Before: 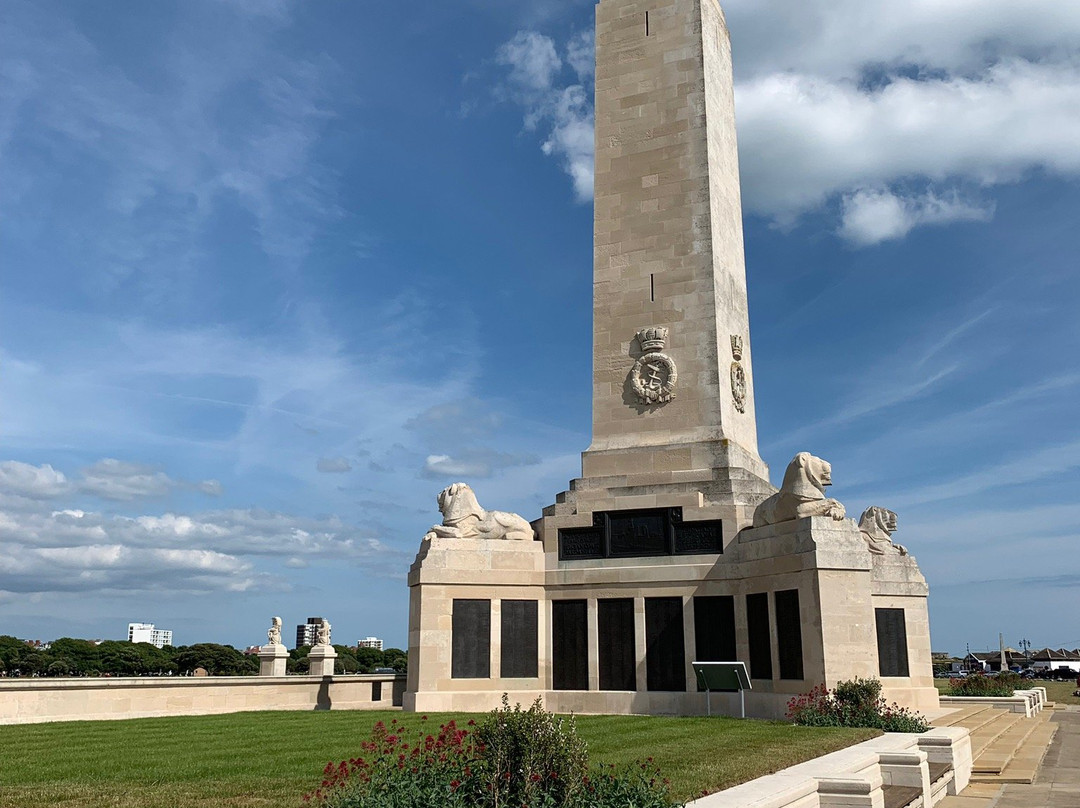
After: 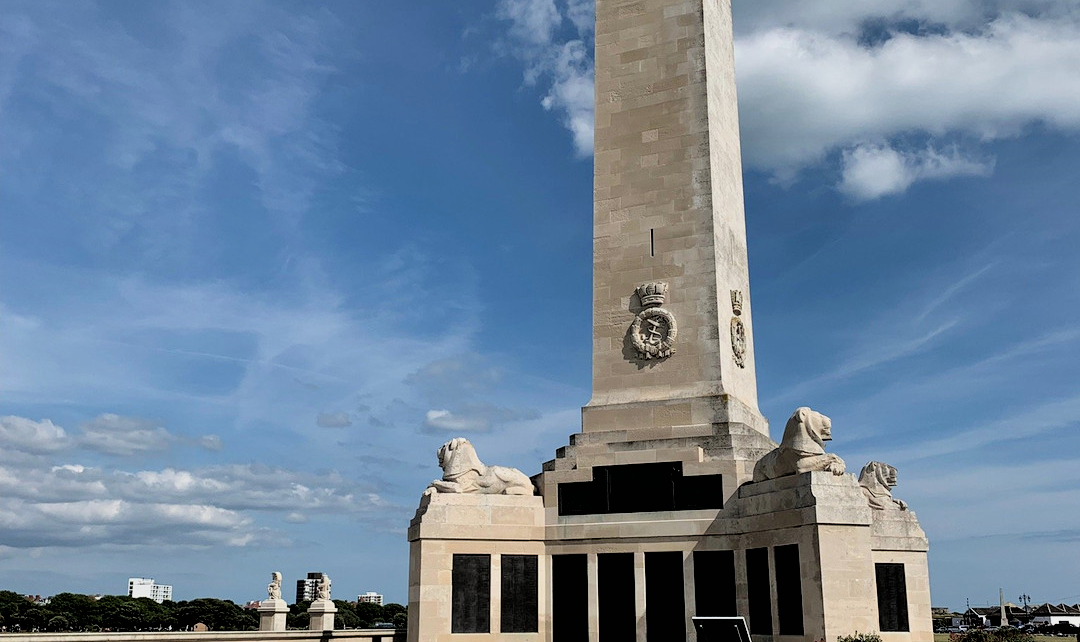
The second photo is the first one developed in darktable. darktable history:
filmic rgb: black relative exposure -3.92 EV, white relative exposure 3.16 EV, hardness 2.87, iterations of high-quality reconstruction 0
shadows and highlights: shadows 60.03, highlights -60.15, soften with gaussian
crop and rotate: top 5.663%, bottom 14.763%
